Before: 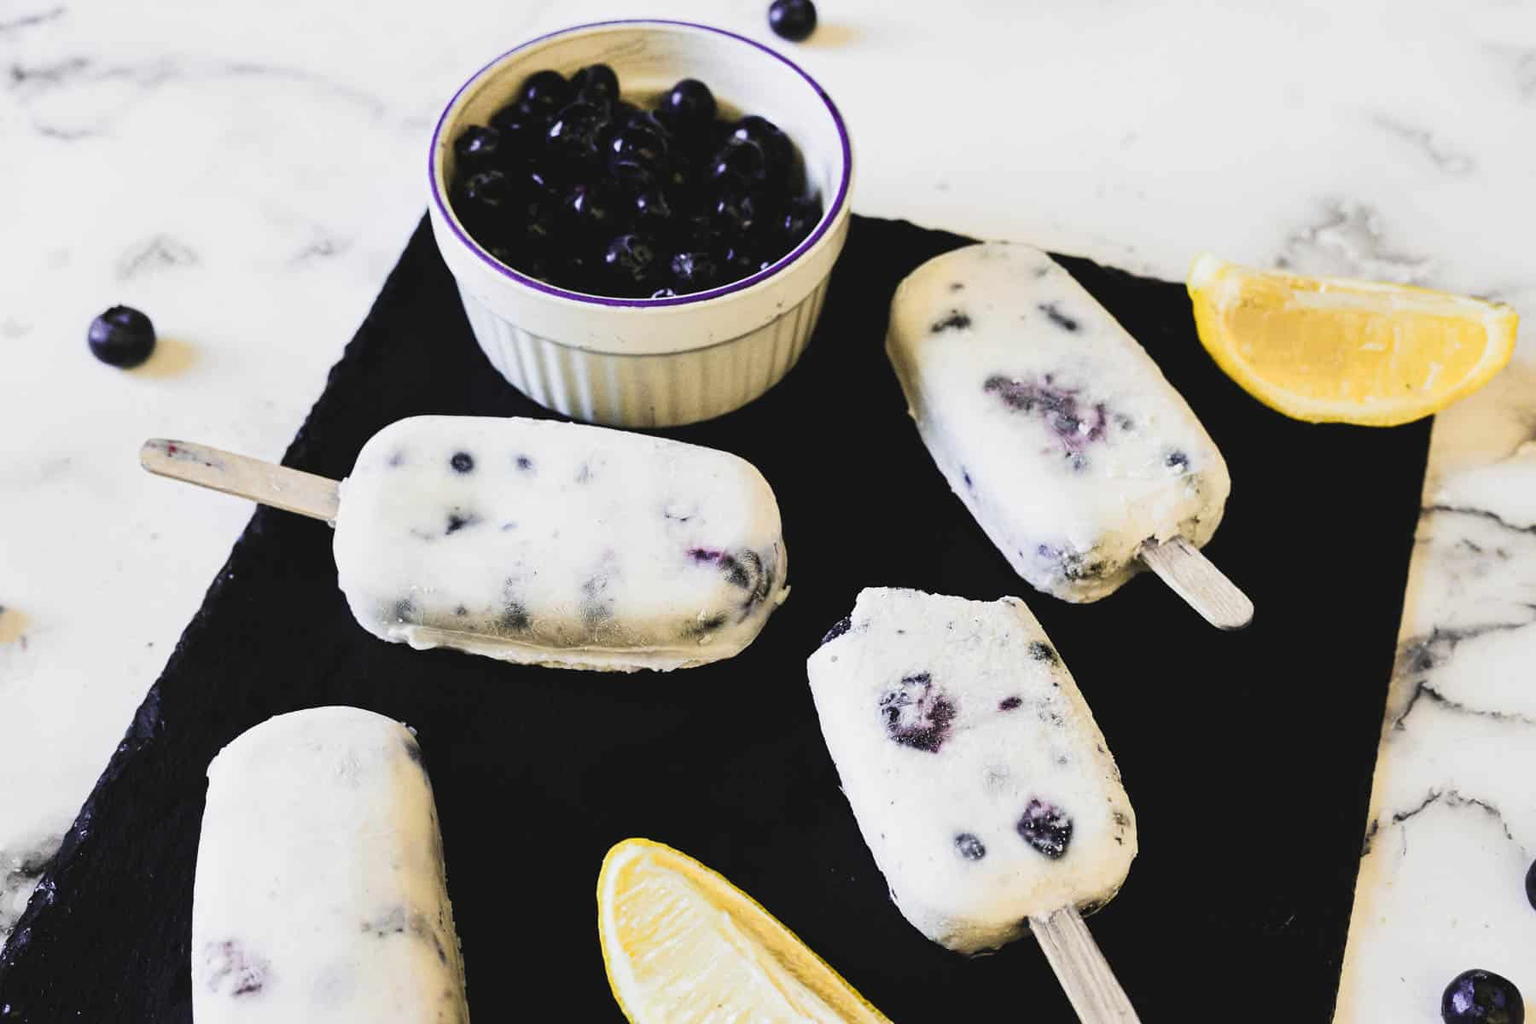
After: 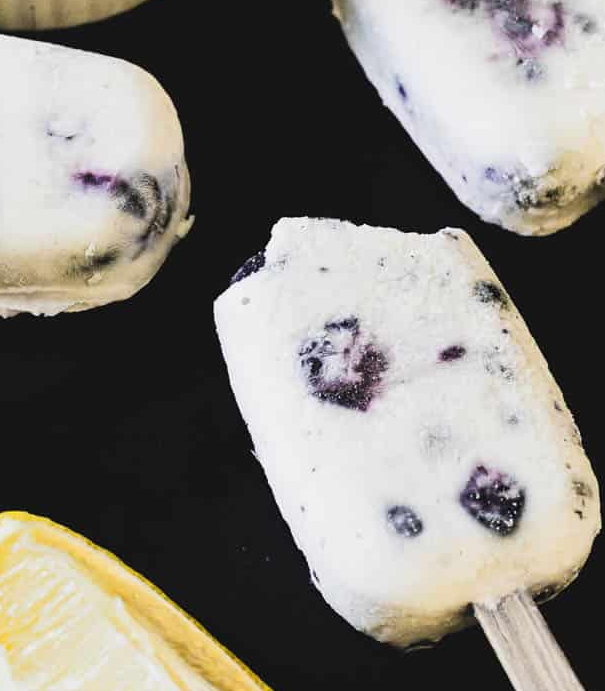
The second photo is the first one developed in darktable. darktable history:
crop: left 40.712%, top 39.252%, right 25.656%, bottom 3.091%
